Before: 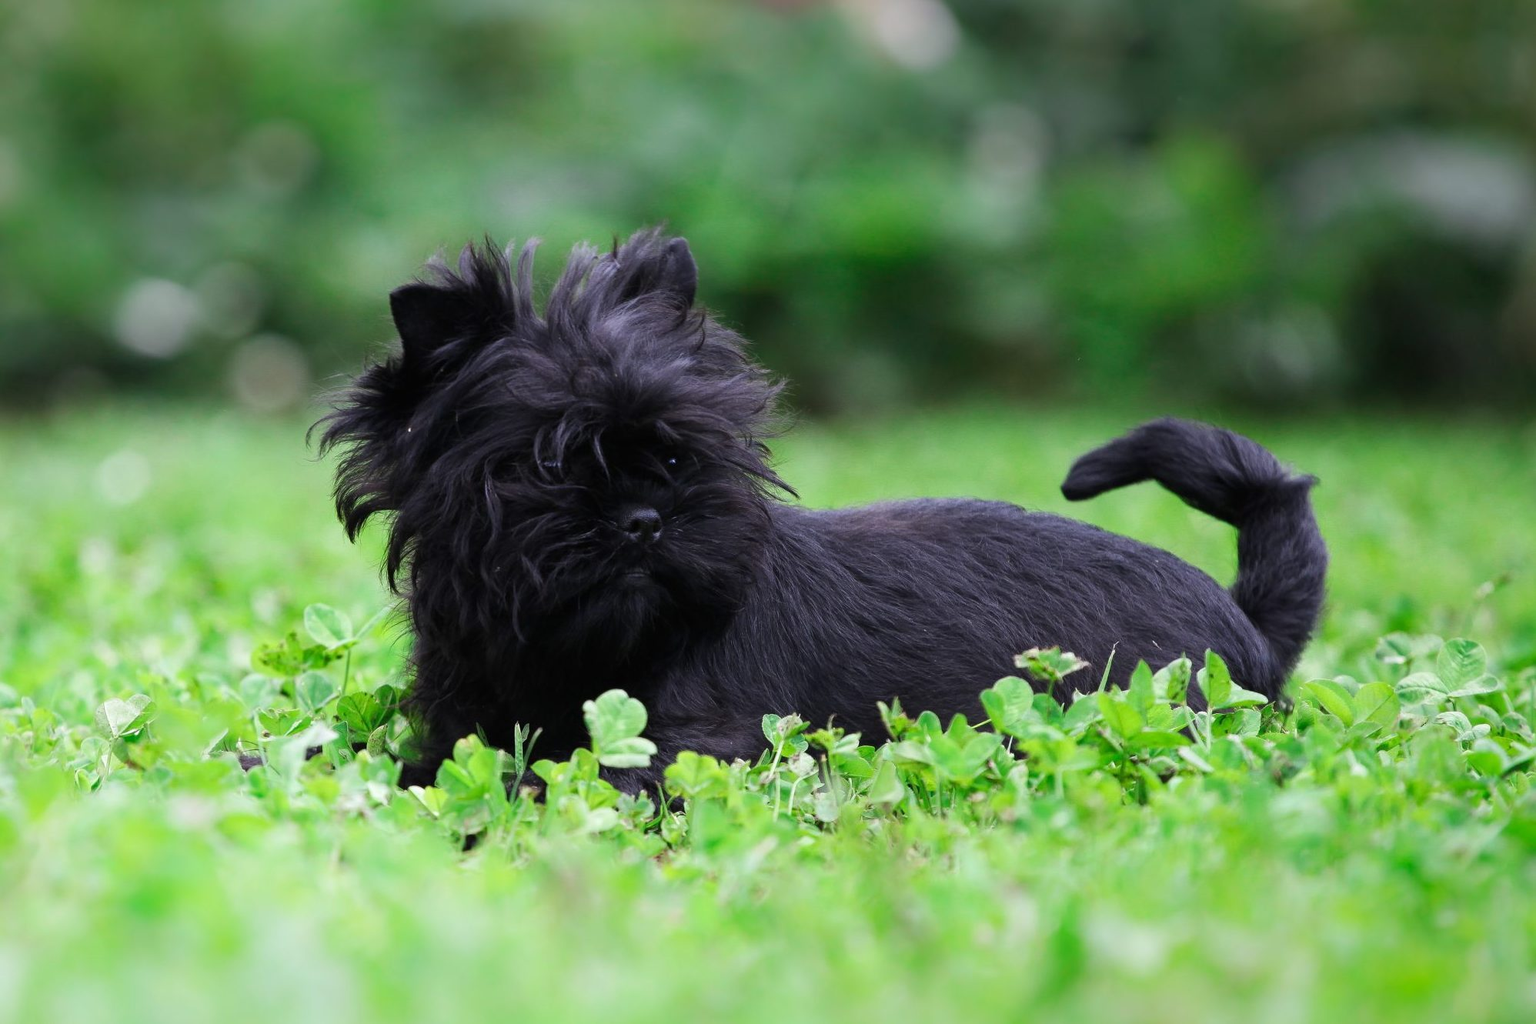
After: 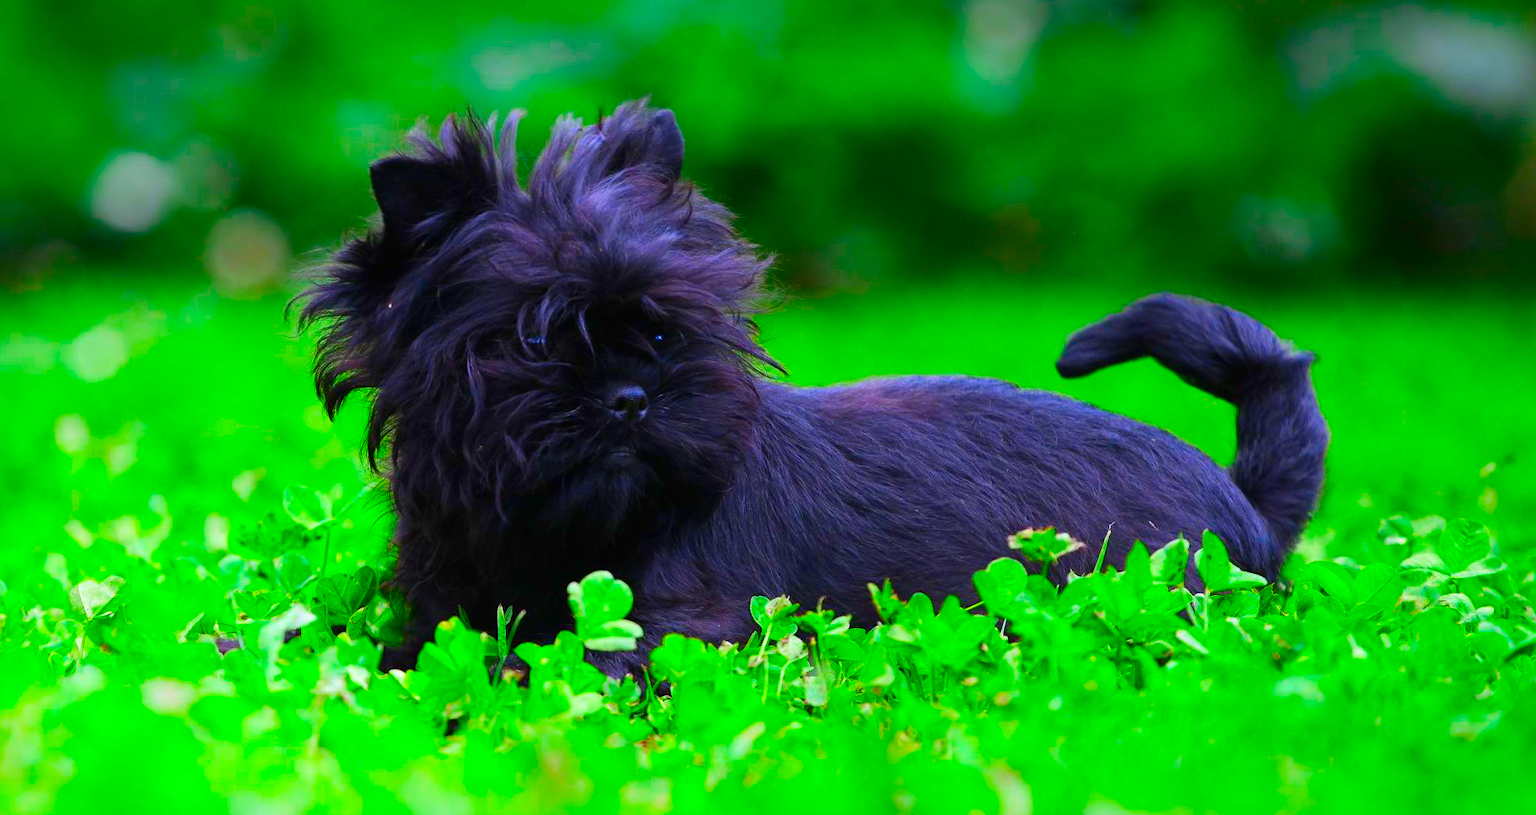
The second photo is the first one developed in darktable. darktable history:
color correction: saturation 3
crop and rotate: left 1.814%, top 12.818%, right 0.25%, bottom 9.225%
